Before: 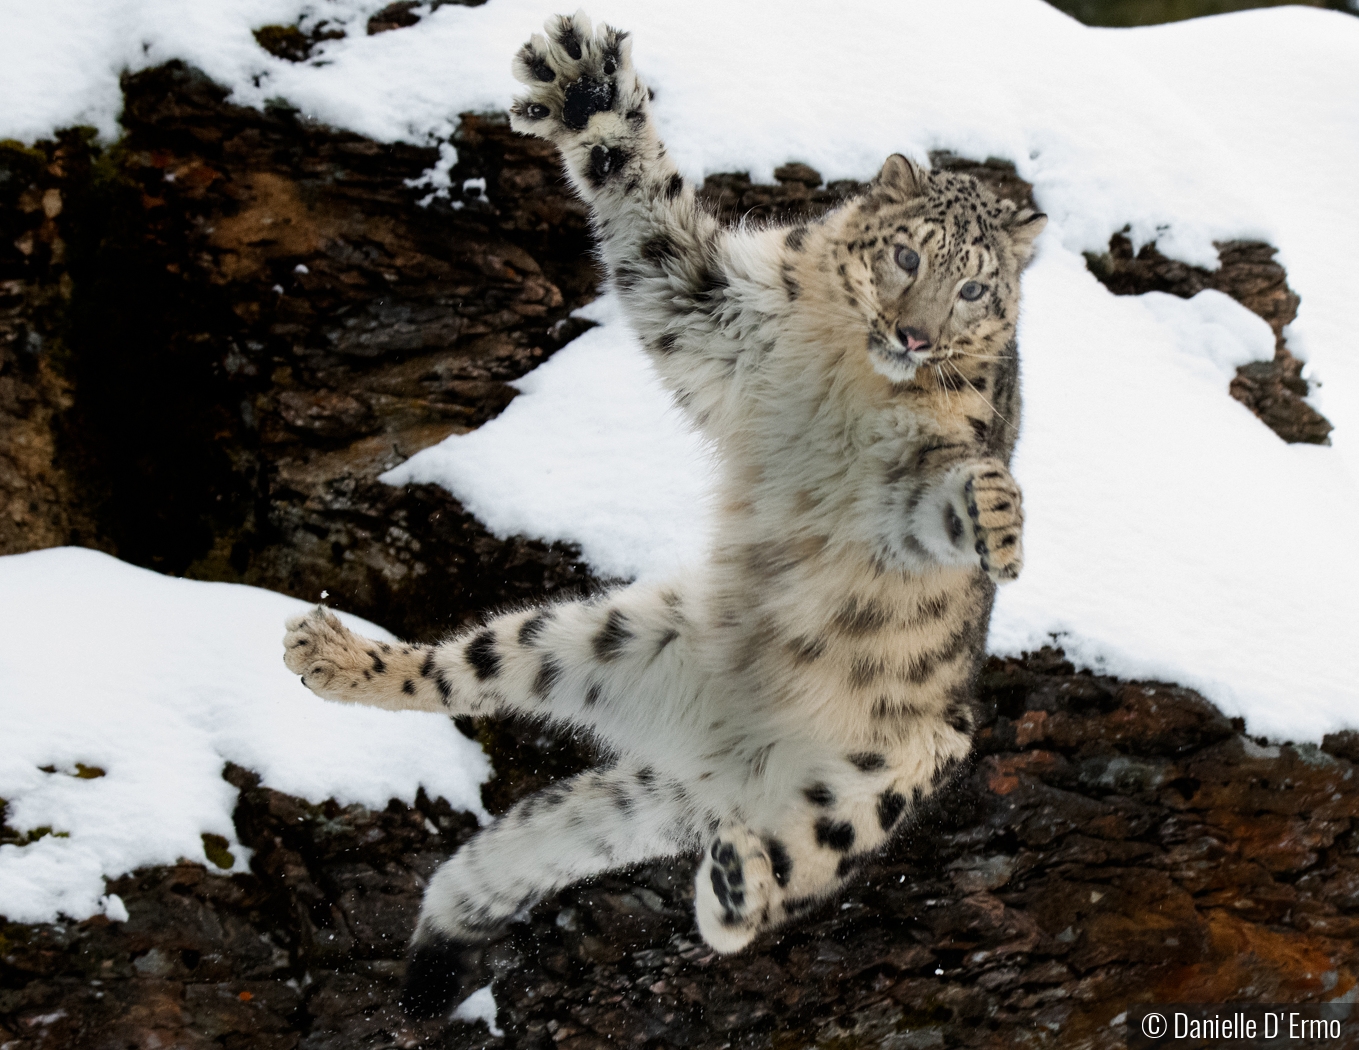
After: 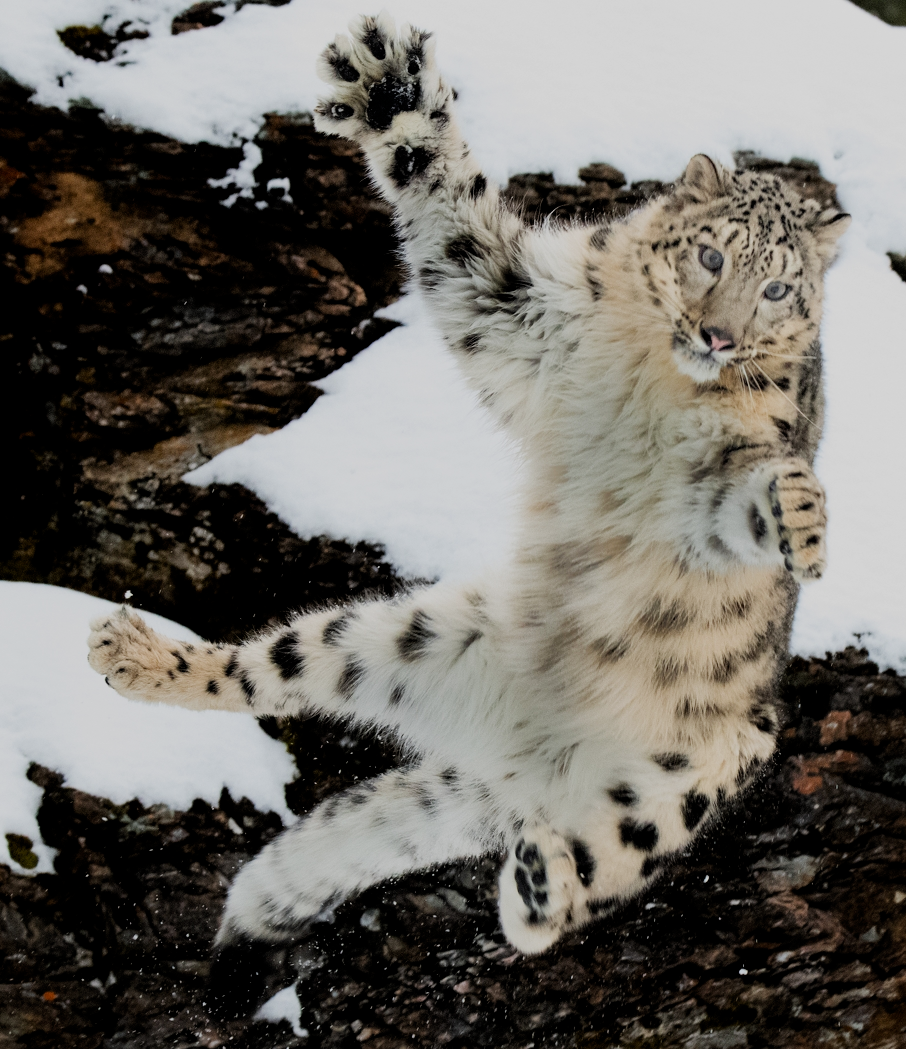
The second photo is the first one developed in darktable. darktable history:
exposure: black level correction 0.001, exposure 0.499 EV, compensate exposure bias true, compensate highlight preservation false
crop and rotate: left 14.46%, right 18.804%
filmic rgb: middle gray luminance 29.87%, black relative exposure -8.95 EV, white relative exposure 6.99 EV, threshold 3.02 EV, target black luminance 0%, hardness 2.98, latitude 1.93%, contrast 0.96, highlights saturation mix 5.99%, shadows ↔ highlights balance 11.34%, enable highlight reconstruction true
